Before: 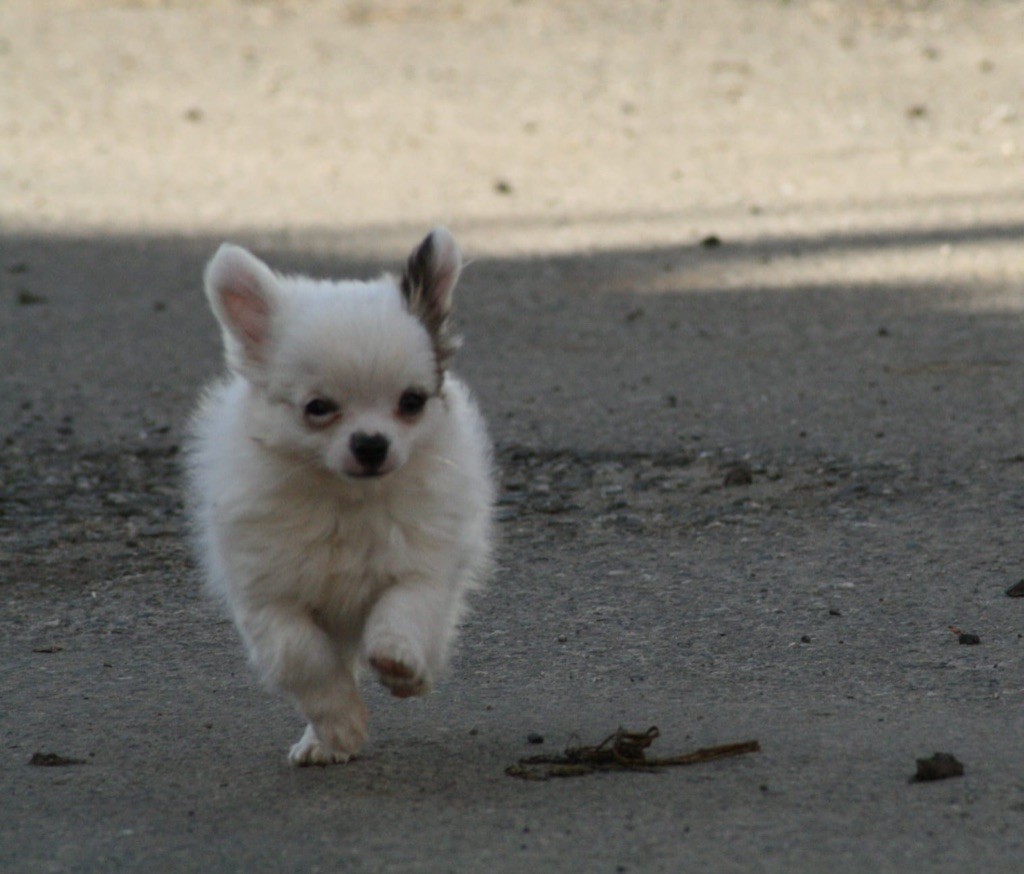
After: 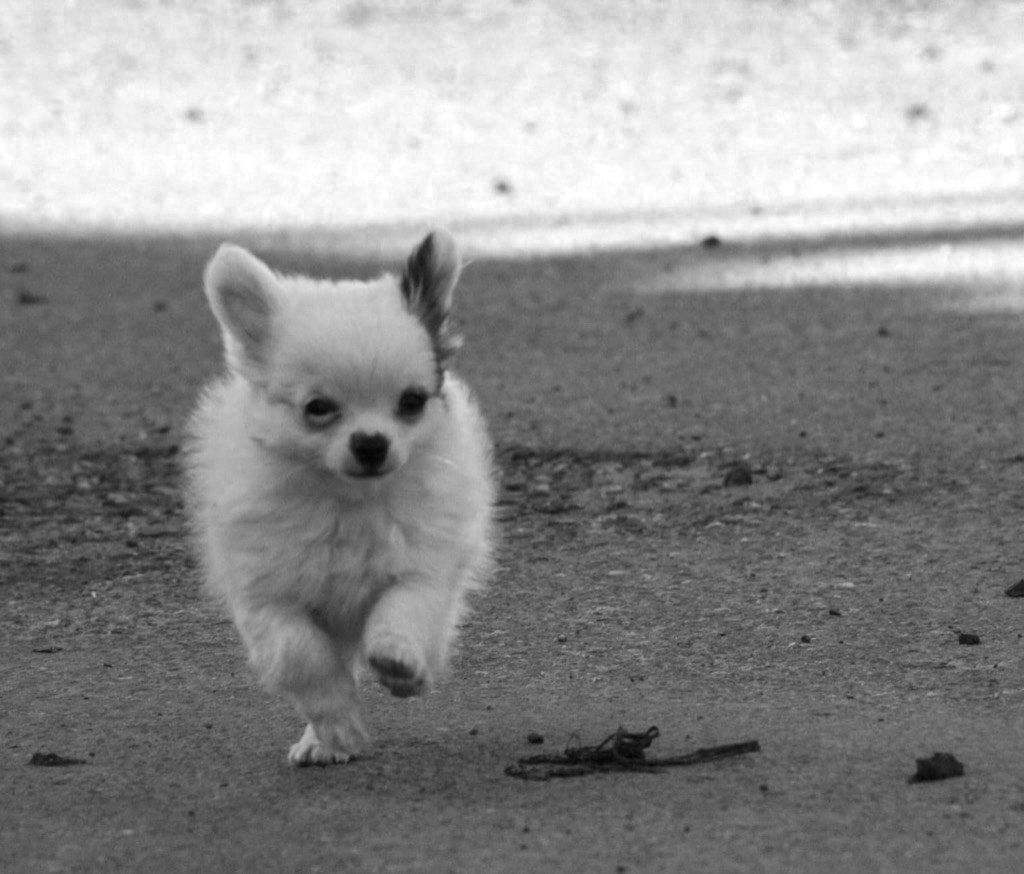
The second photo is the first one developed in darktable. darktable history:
local contrast: mode bilateral grid, contrast 20, coarseness 50, detail 120%, midtone range 0.2
color zones: curves: ch0 [(0.002, 0.593) (0.143, 0.417) (0.285, 0.541) (0.455, 0.289) (0.608, 0.327) (0.727, 0.283) (0.869, 0.571) (1, 0.603)]; ch1 [(0, 0) (0.143, 0) (0.286, 0) (0.429, 0) (0.571, 0) (0.714, 0) (0.857, 0)]
exposure: exposure 0.6 EV, compensate highlight preservation false
